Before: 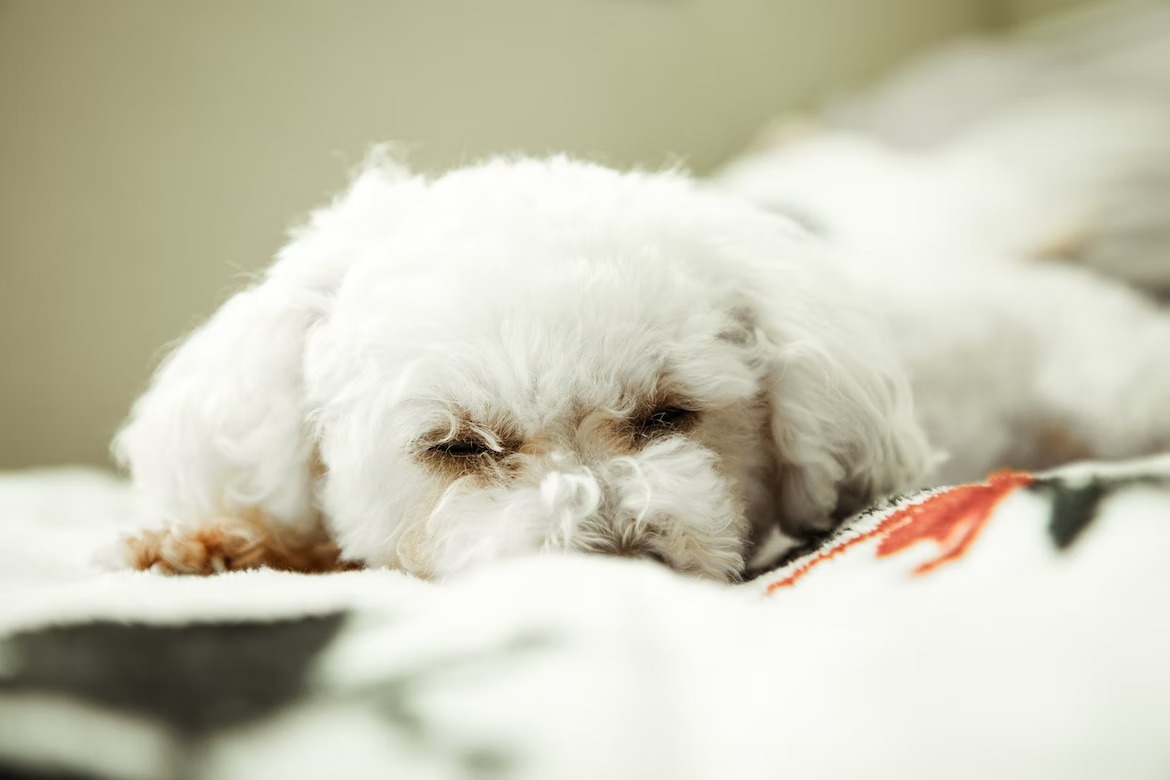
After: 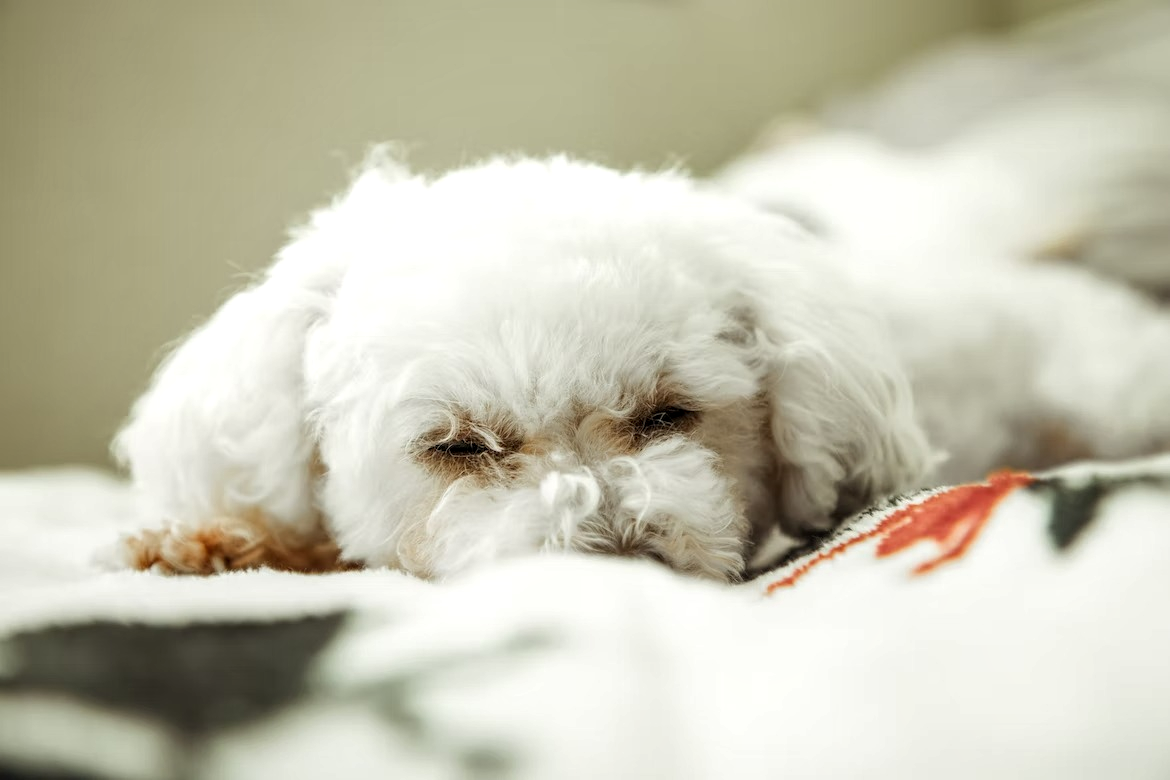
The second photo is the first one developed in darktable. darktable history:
local contrast: on, module defaults
shadows and highlights: shadows 25.53, highlights -23.31
